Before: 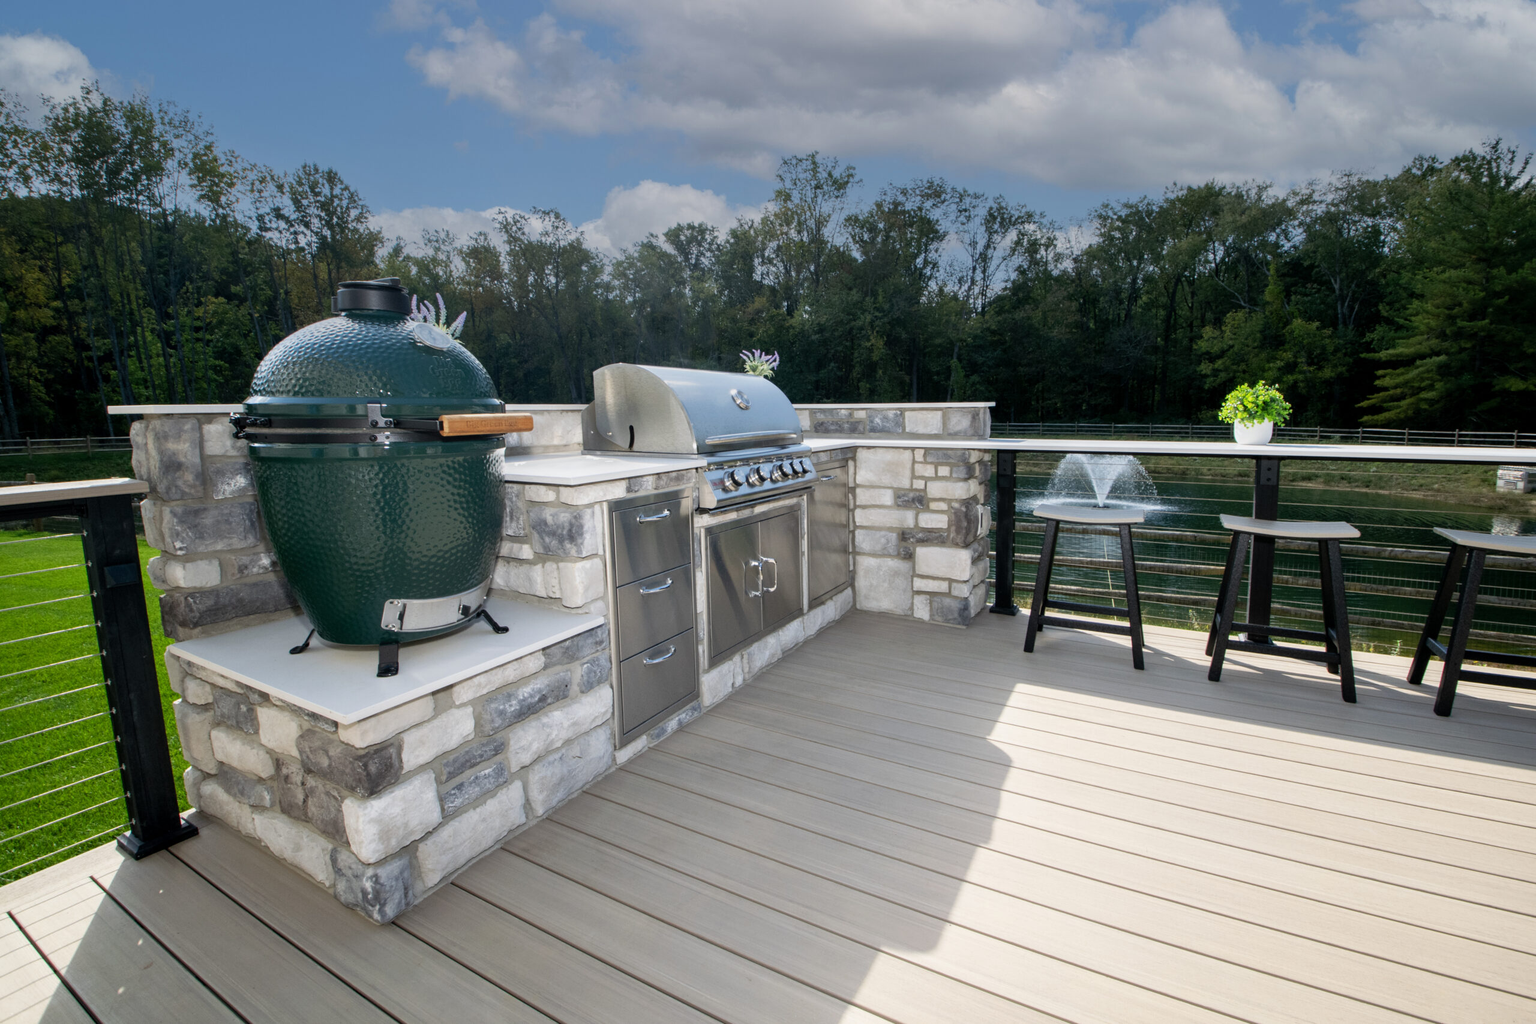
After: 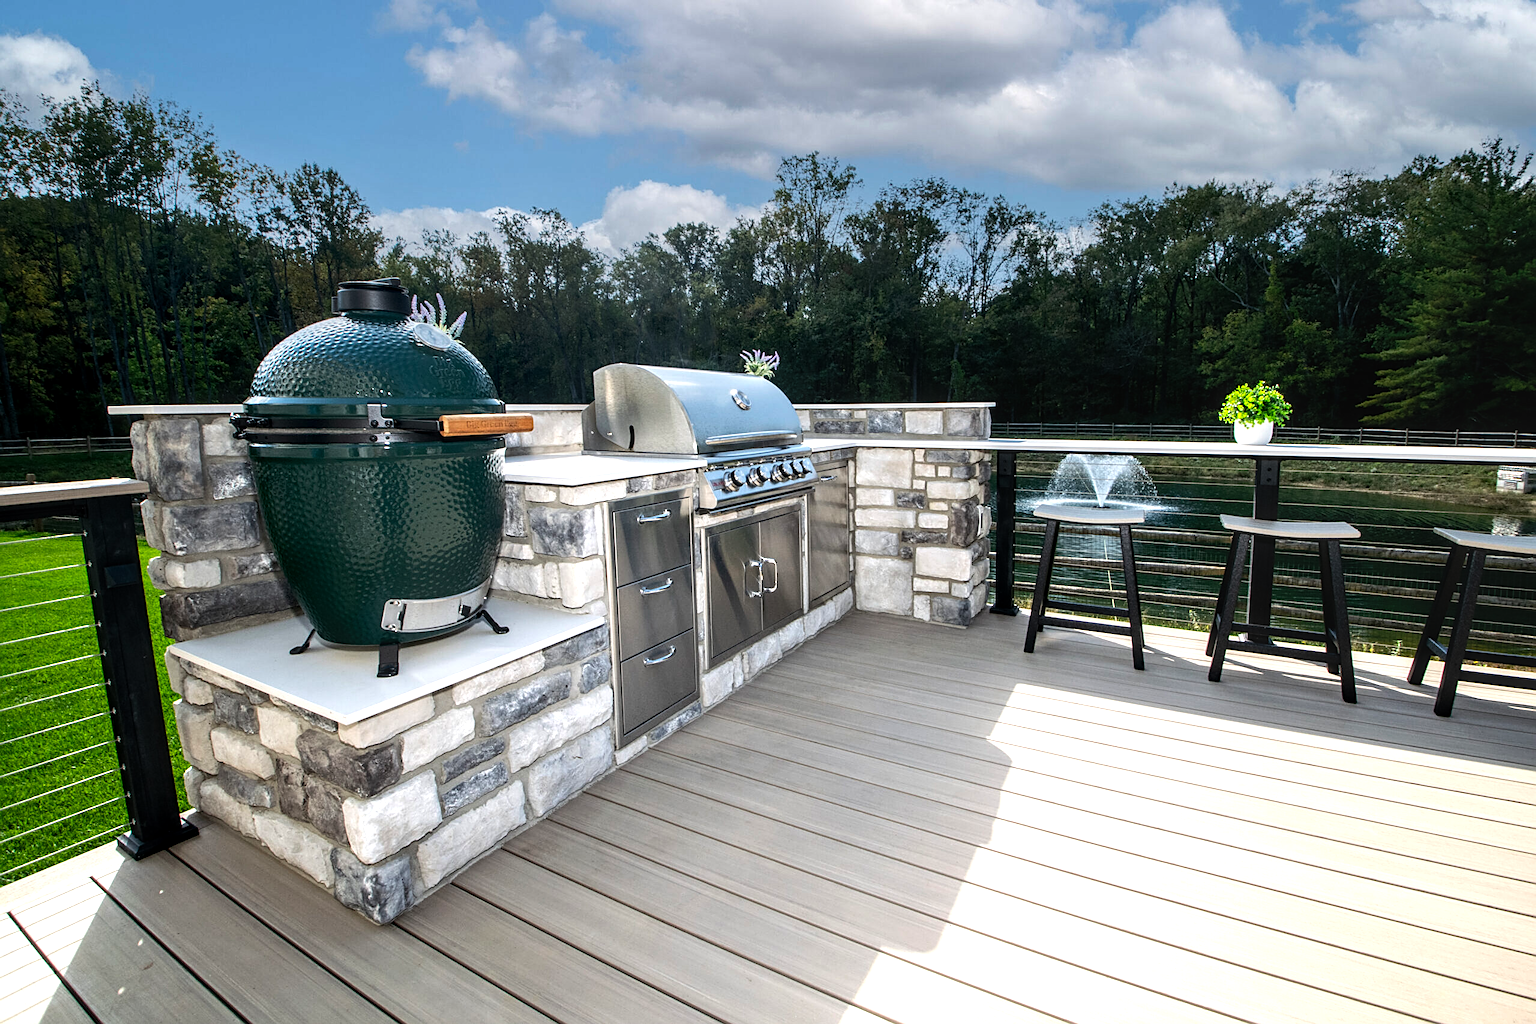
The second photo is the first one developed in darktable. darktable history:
sharpen: on, module defaults
local contrast: on, module defaults
tone equalizer: -8 EV -0.75 EV, -7 EV -0.7 EV, -6 EV -0.6 EV, -5 EV -0.4 EV, -3 EV 0.4 EV, -2 EV 0.6 EV, -1 EV 0.7 EV, +0 EV 0.75 EV, edges refinement/feathering 500, mask exposure compensation -1.57 EV, preserve details no
